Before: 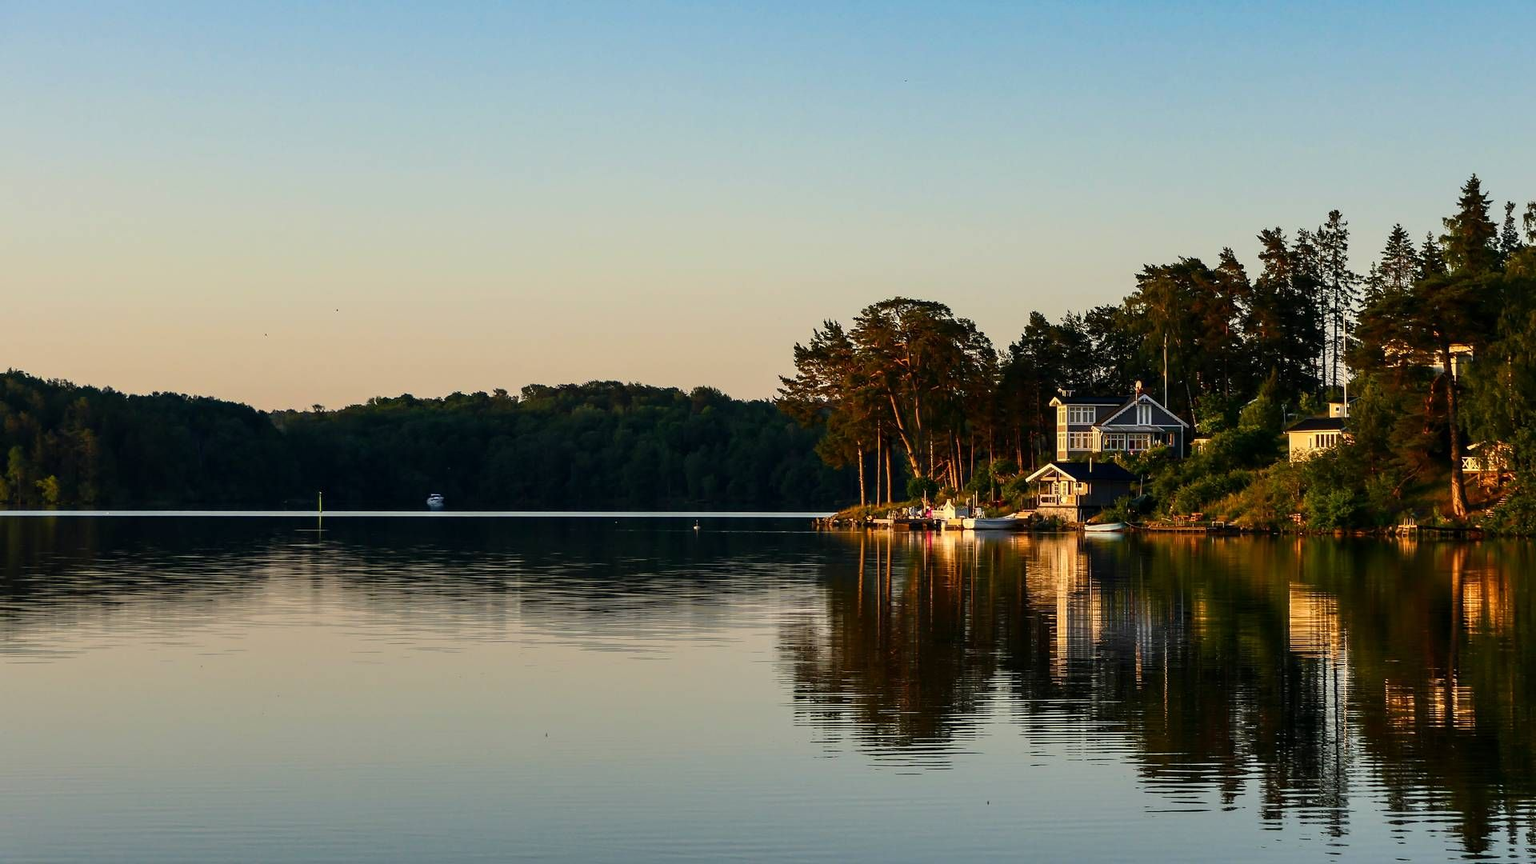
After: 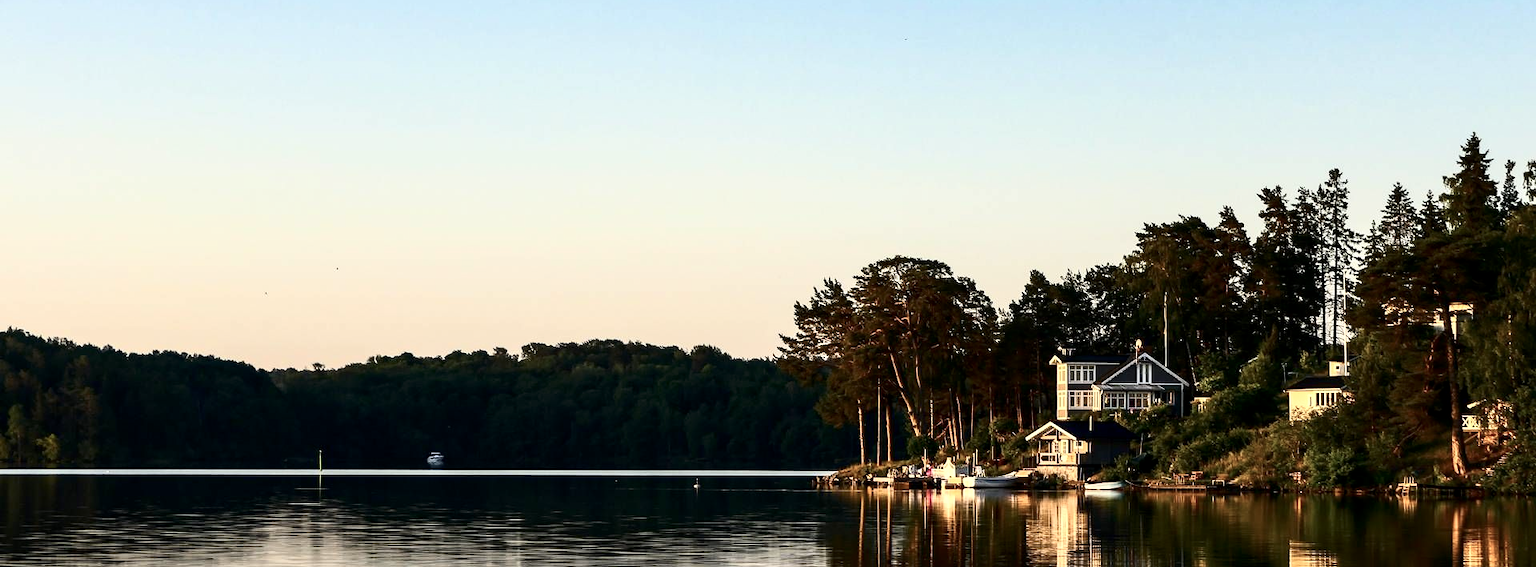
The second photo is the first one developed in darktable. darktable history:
crop and rotate: top 4.848%, bottom 29.503%
local contrast: highlights 100%, shadows 100%, detail 120%, midtone range 0.2
exposure: black level correction 0, exposure 0.5 EV, compensate exposure bias true, compensate highlight preservation false
contrast brightness saturation: contrast 0.25, saturation -0.31
